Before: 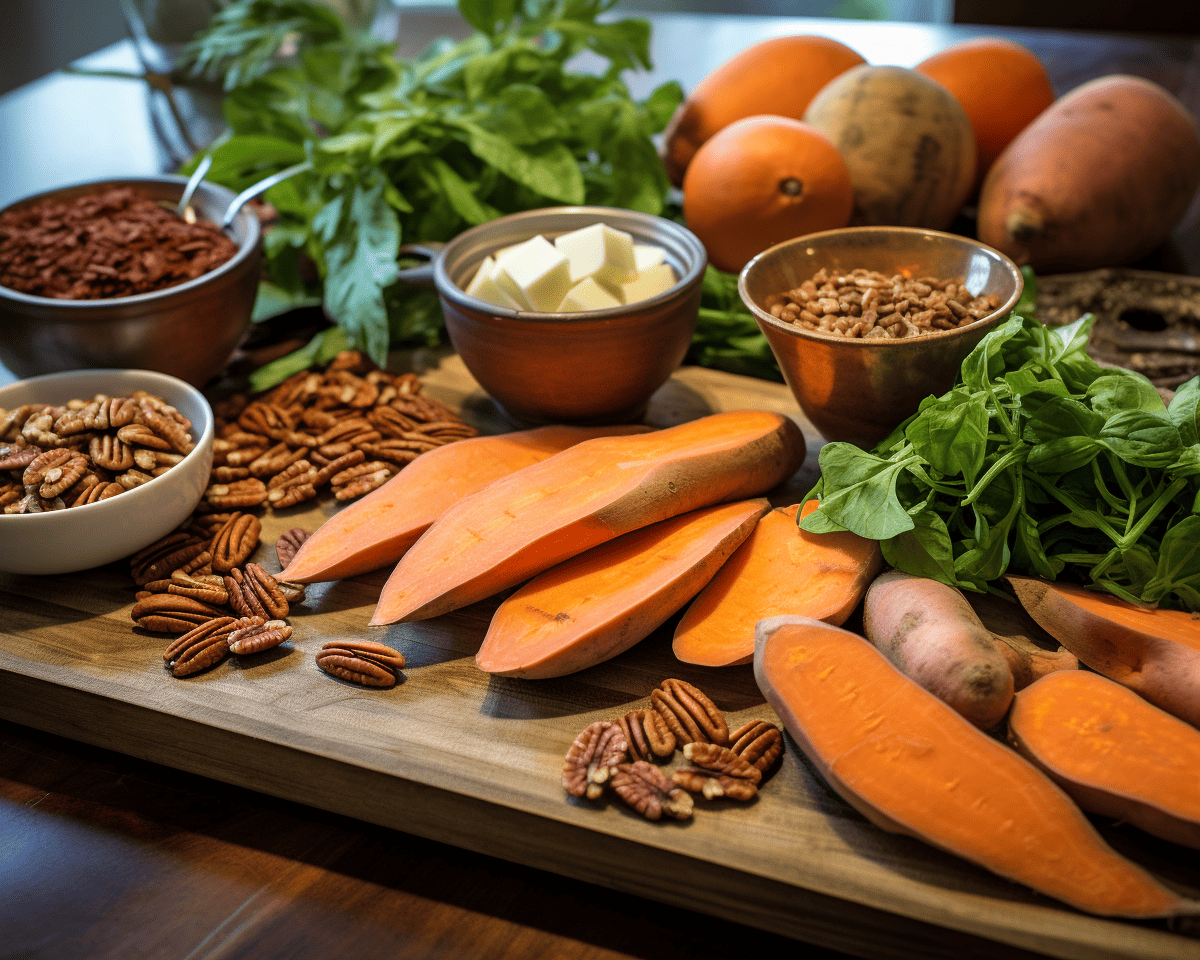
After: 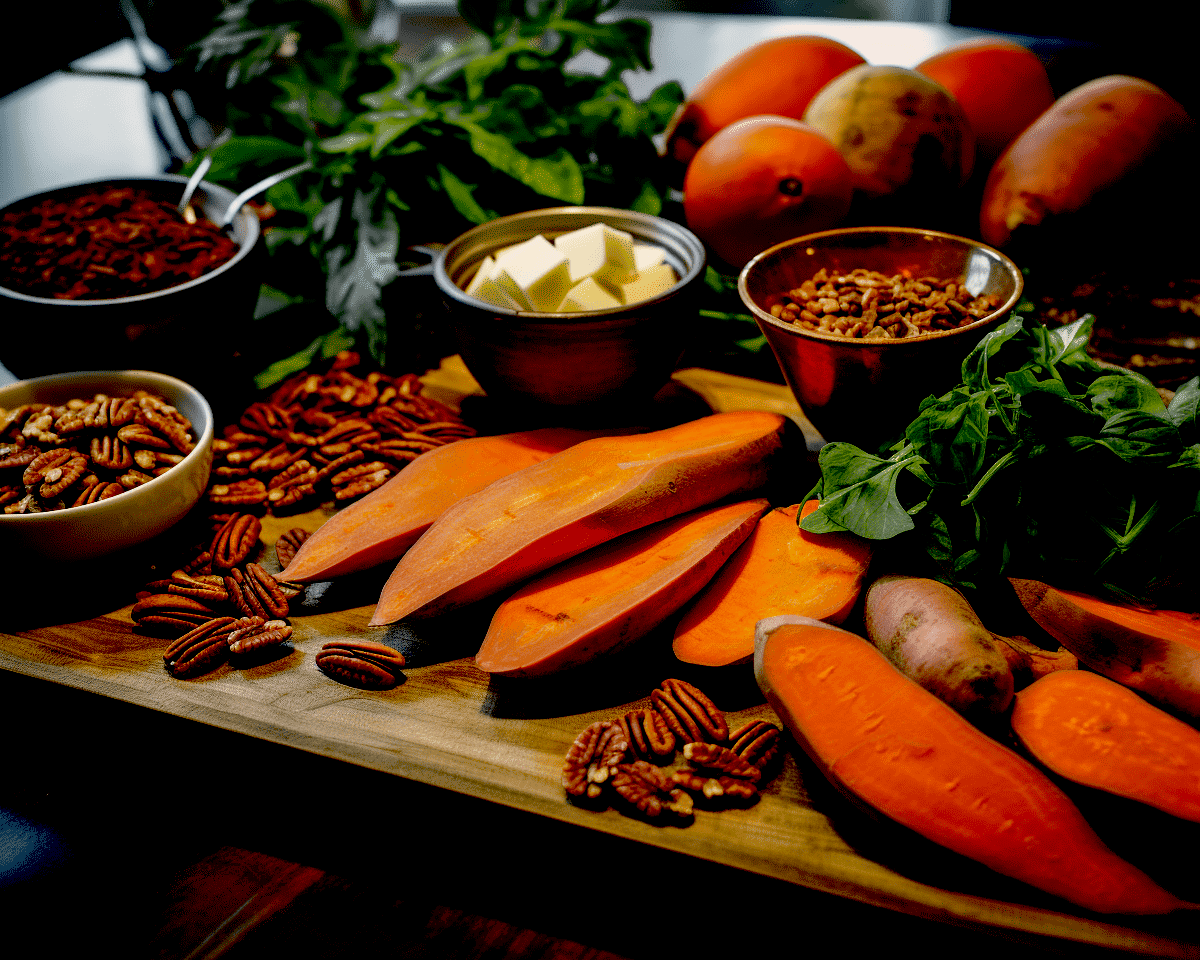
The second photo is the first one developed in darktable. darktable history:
color correction: highlights a* 4.04, highlights b* 4.95, shadows a* -7.85, shadows b* 4.61
color zones: curves: ch0 [(0.035, 0.242) (0.25, 0.5) (0.384, 0.214) (0.488, 0.255) (0.75, 0.5)]; ch1 [(0.063, 0.379) (0.25, 0.5) (0.354, 0.201) (0.489, 0.085) (0.729, 0.271)]; ch2 [(0.25, 0.5) (0.38, 0.517) (0.442, 0.51) (0.735, 0.456)]
exposure: black level correction 0.098, exposure -0.094 EV, compensate highlight preservation false
